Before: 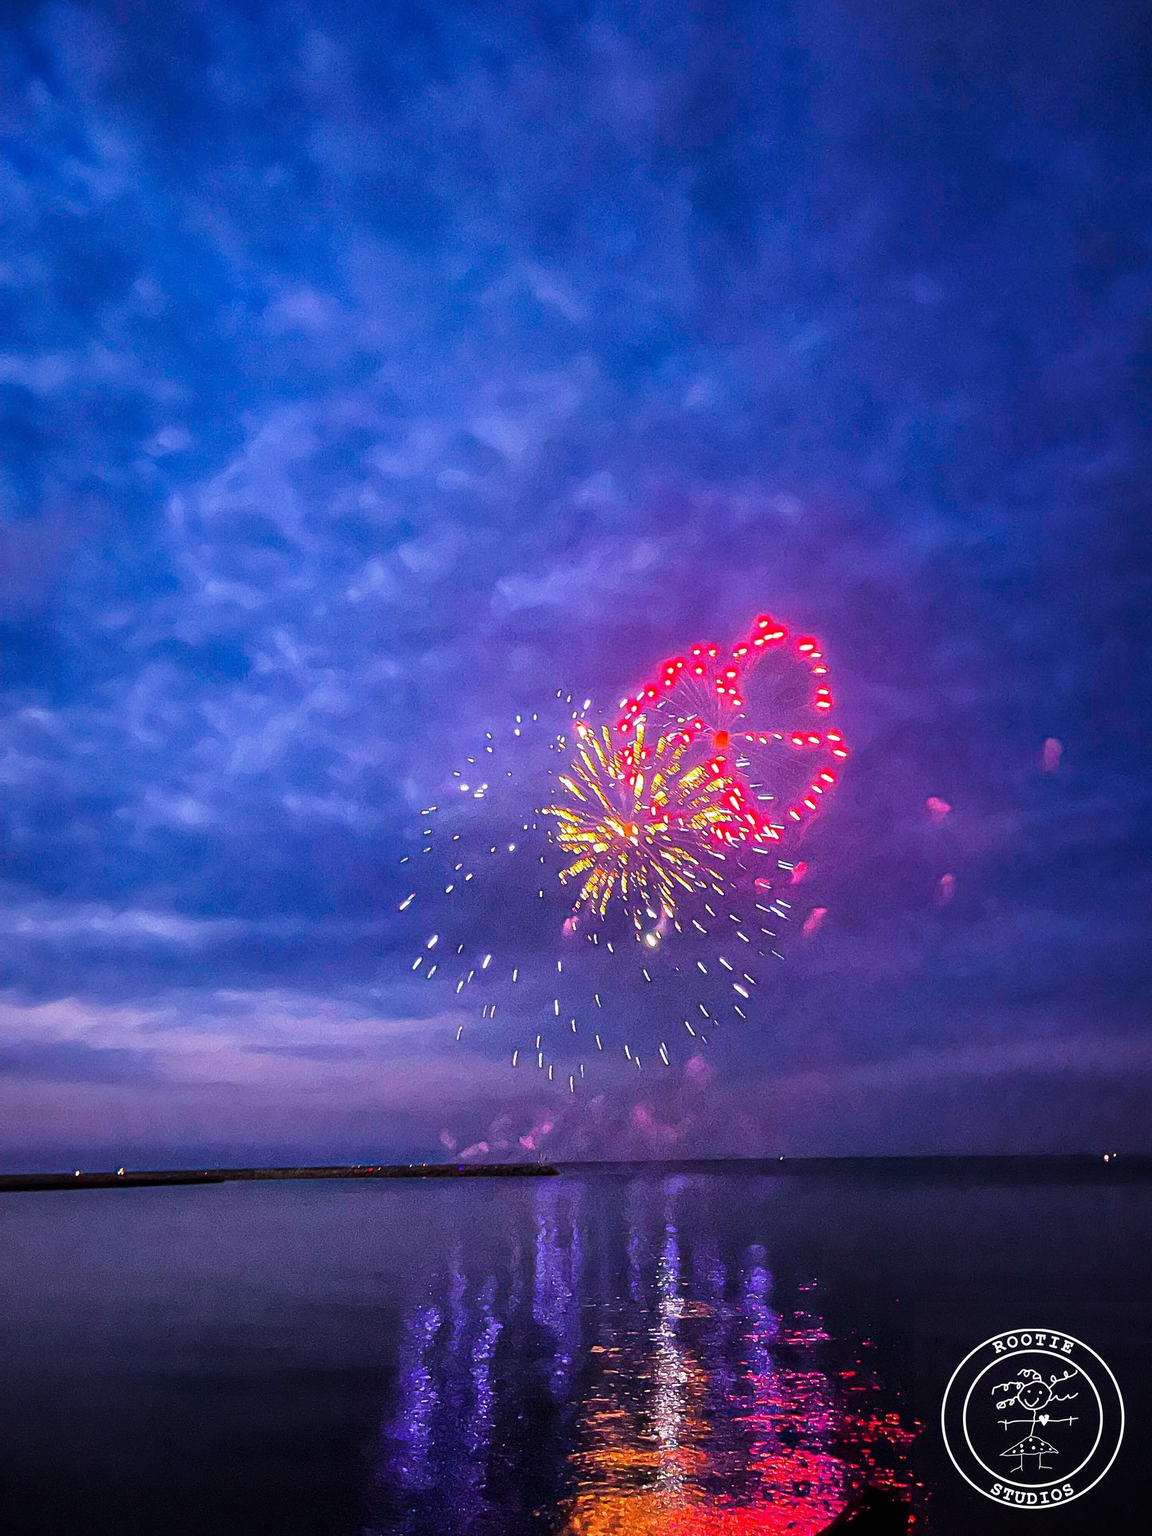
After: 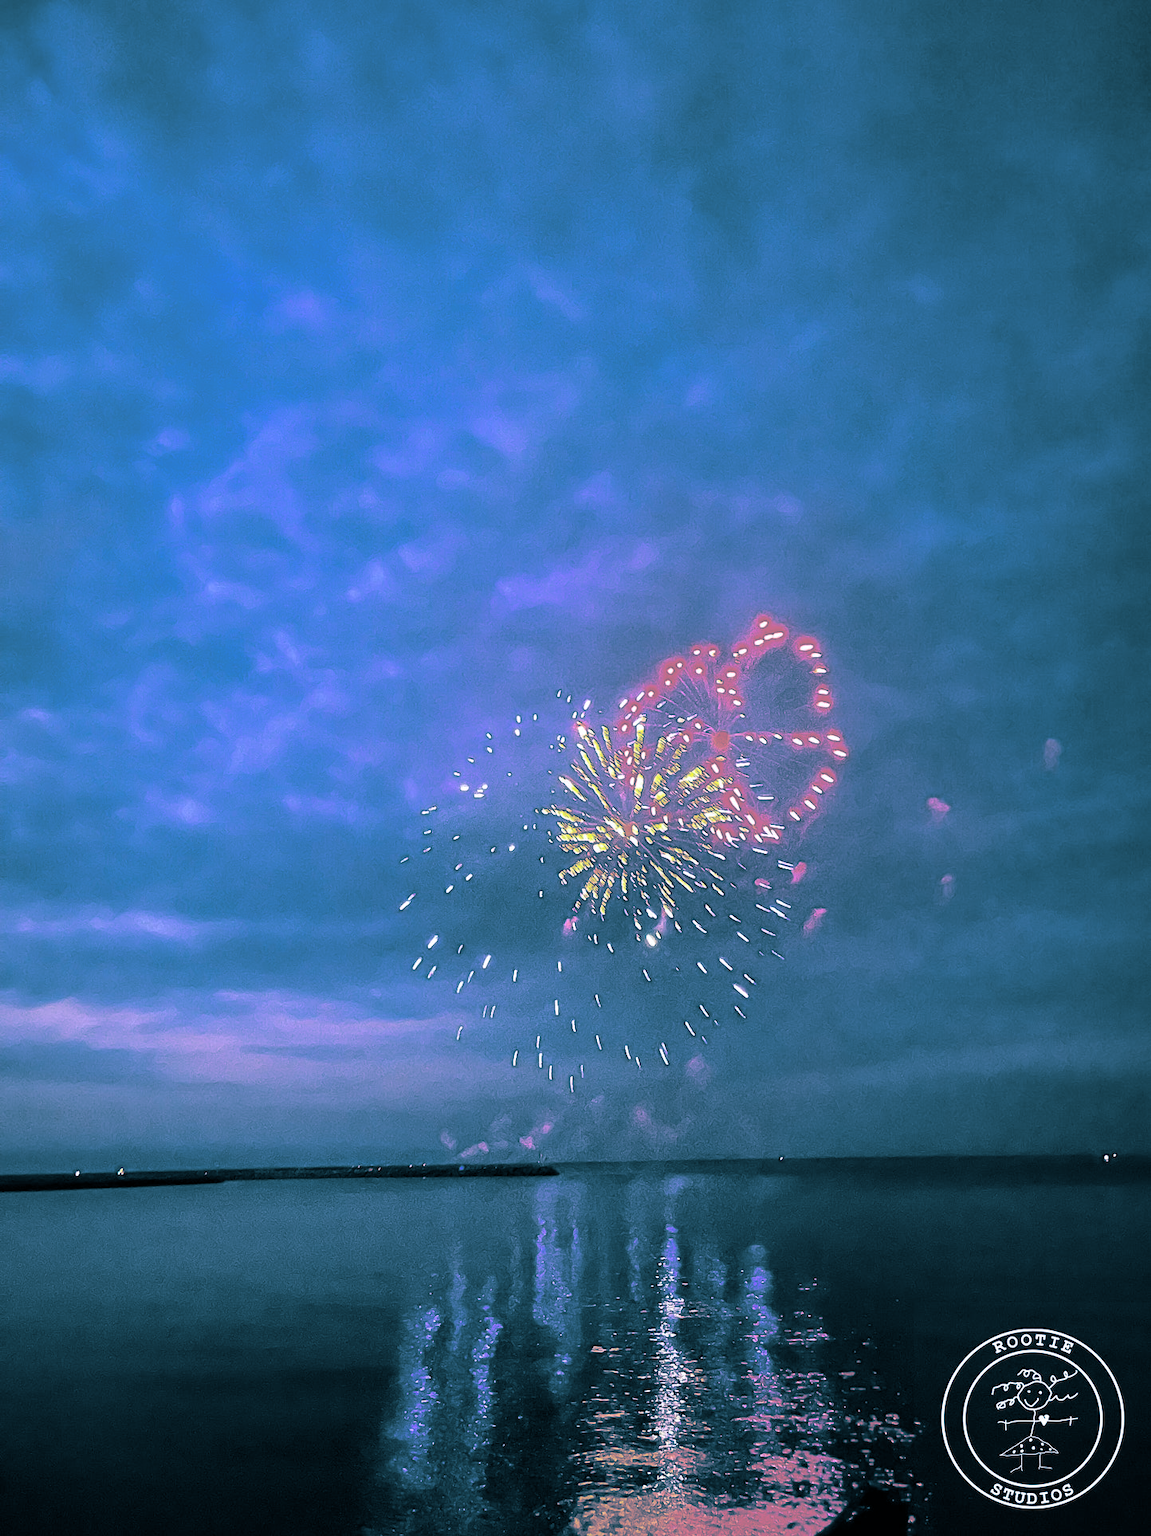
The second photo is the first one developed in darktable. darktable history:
split-toning: shadows › hue 212.4°, balance -70
white balance: red 0.984, blue 1.059
